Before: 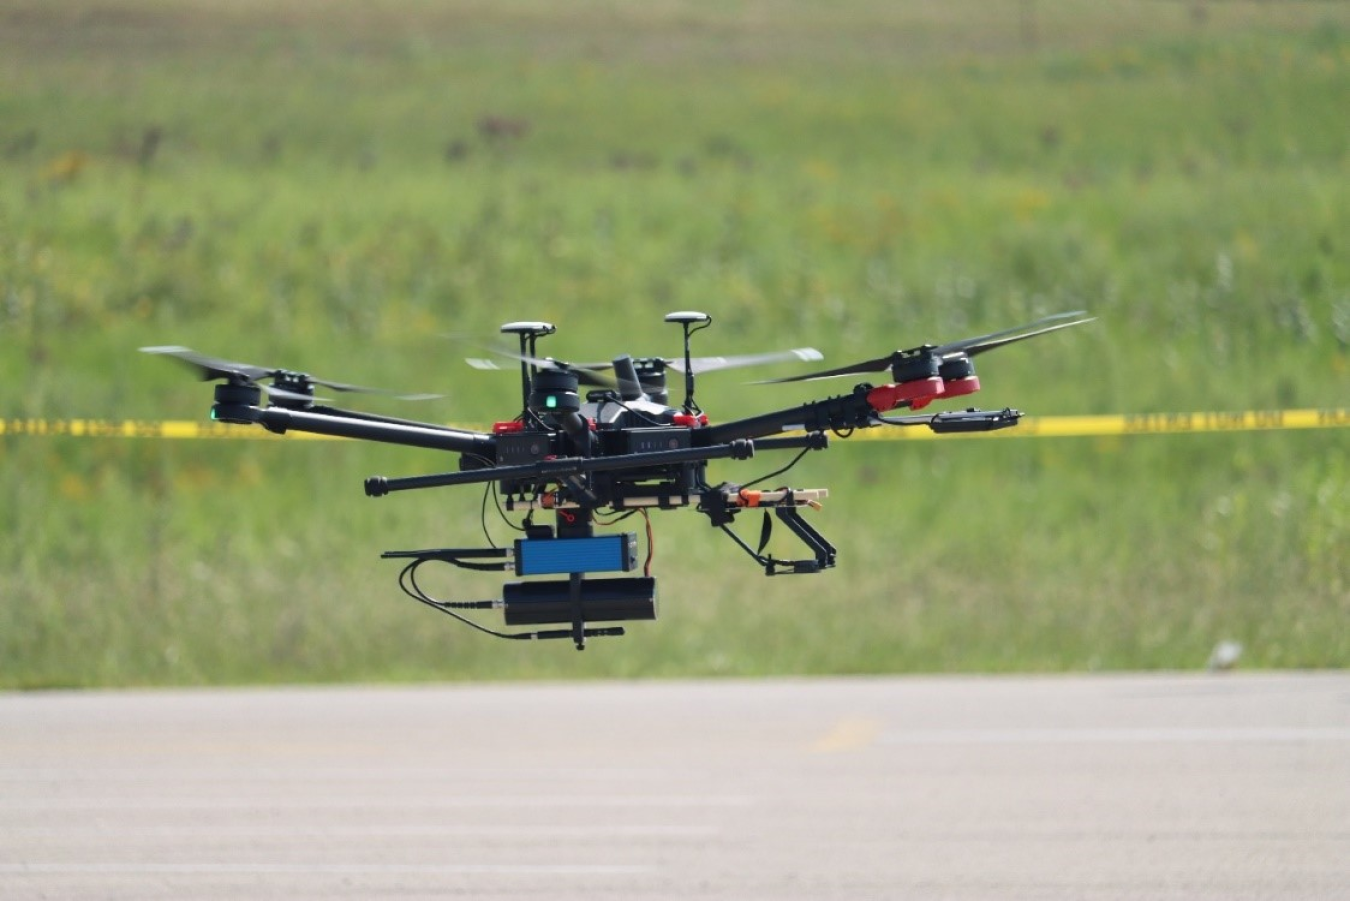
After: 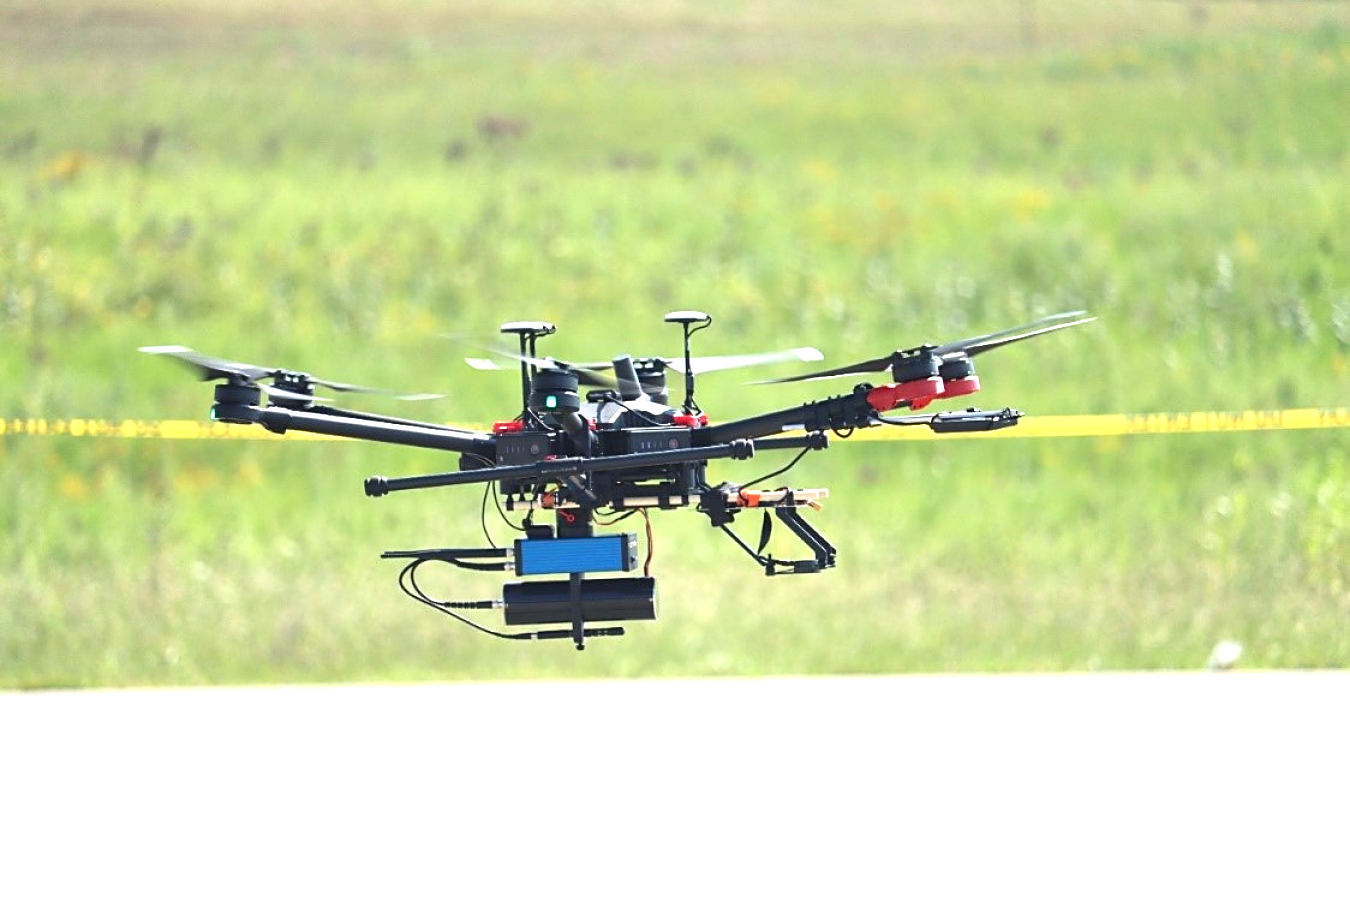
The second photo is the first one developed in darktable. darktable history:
sharpen: on, module defaults
exposure: black level correction 0, exposure 1.199 EV, compensate exposure bias true, compensate highlight preservation false
